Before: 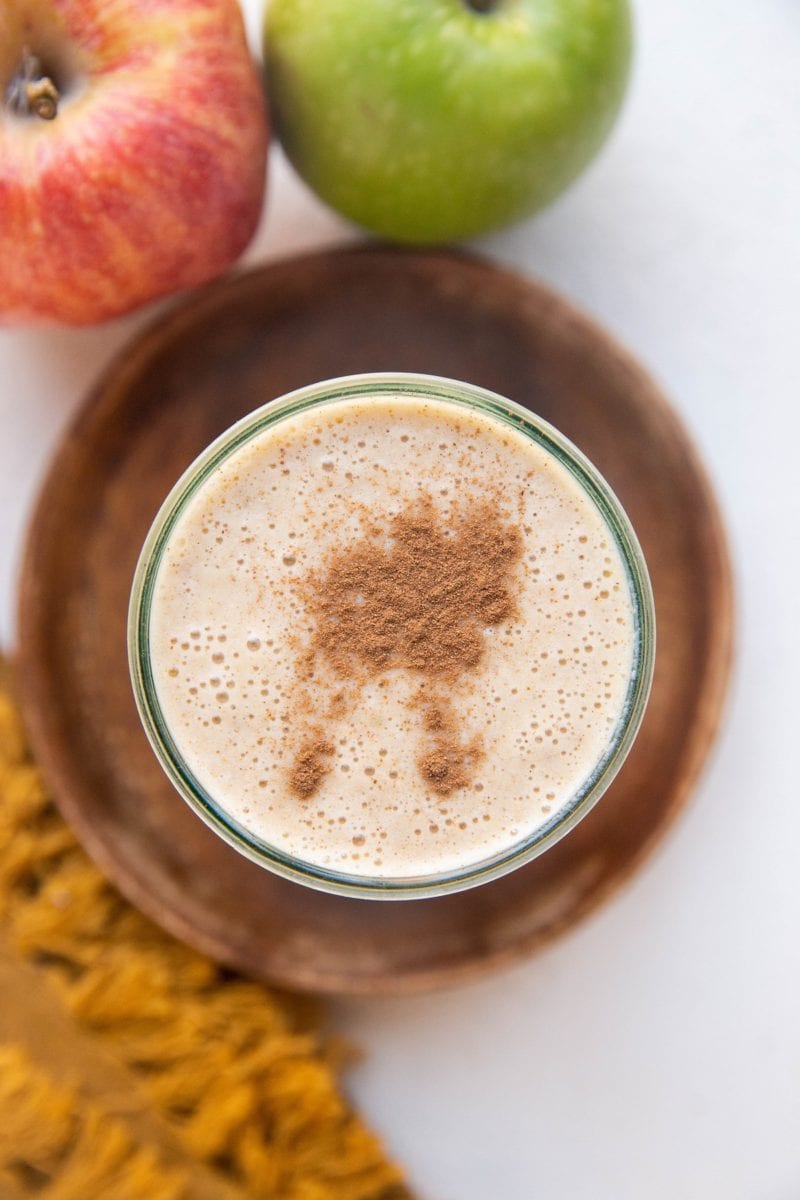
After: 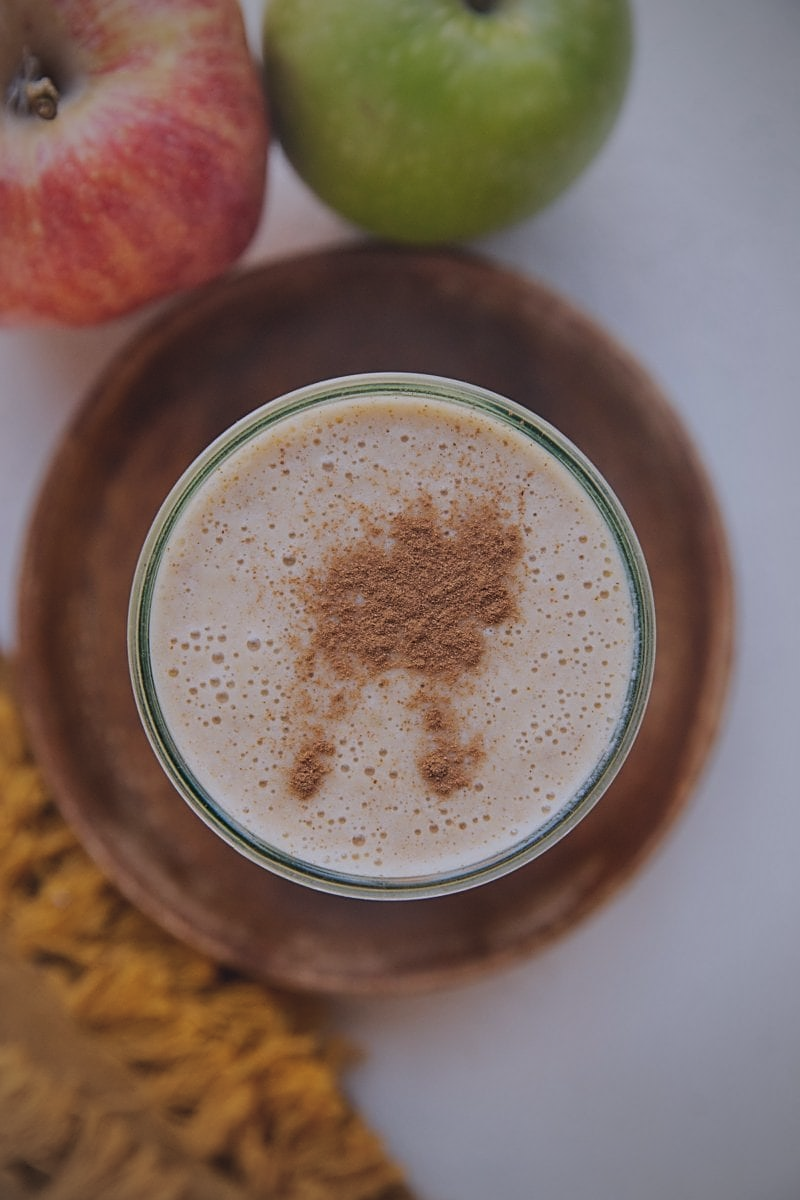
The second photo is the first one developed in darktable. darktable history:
vignetting: on, module defaults
color calibration: output R [1.003, 0.027, -0.041, 0], output G [-0.018, 1.043, -0.038, 0], output B [0.071, -0.086, 1.017, 0], illuminant as shot in camera, x 0.358, y 0.373, temperature 4628.91 K
exposure: black level correction -0.016, exposure -1.095 EV, compensate highlight preservation false
sharpen: on, module defaults
shadows and highlights: radius 102.18, shadows 50.65, highlights -64.56, highlights color adjustment 40.07%, soften with gaussian
